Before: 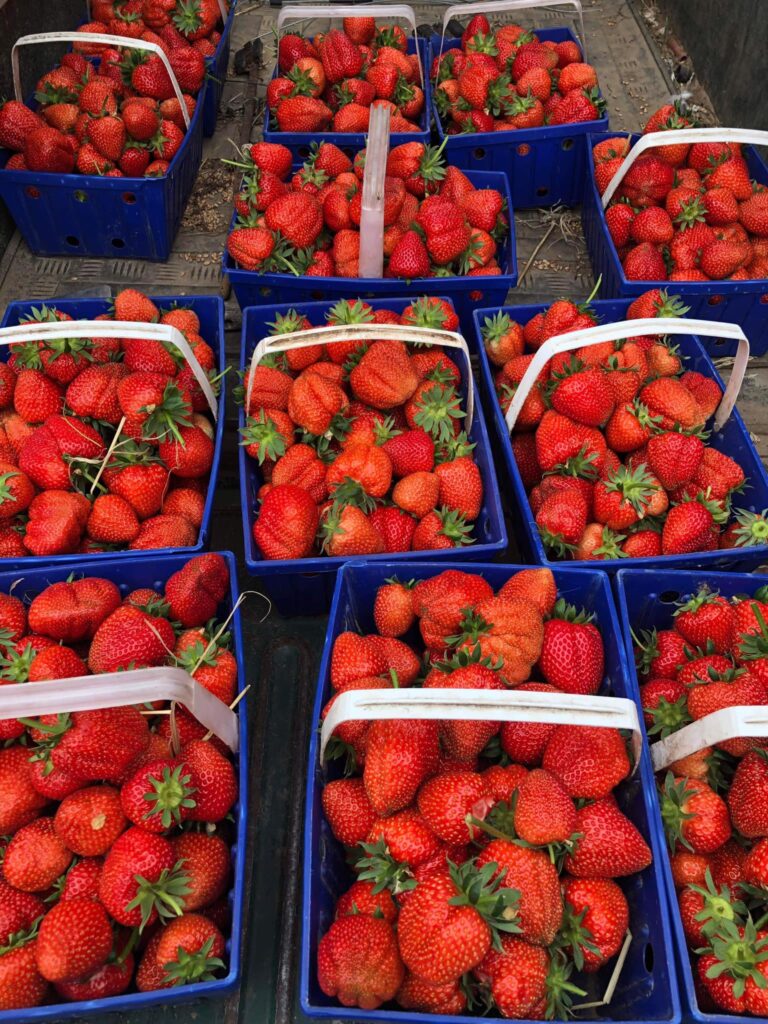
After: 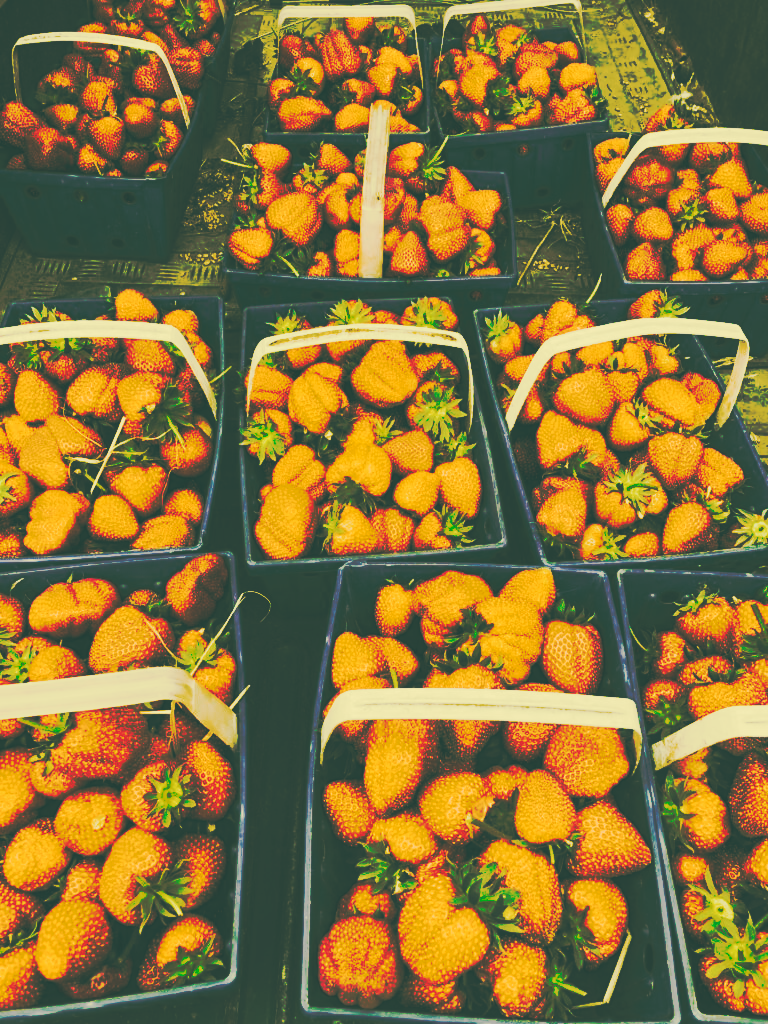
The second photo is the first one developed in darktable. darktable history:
tone curve: curves: ch0 [(0, 0) (0.003, 0.002) (0.011, 0.01) (0.025, 0.022) (0.044, 0.039) (0.069, 0.061) (0.1, 0.087) (0.136, 0.119) (0.177, 0.155) (0.224, 0.196) (0.277, 0.242) (0.335, 0.293) (0.399, 0.349) (0.468, 0.409) (0.543, 0.685) (0.623, 0.74) (0.709, 0.8) (0.801, 0.863) (0.898, 0.929) (1, 1)], preserve colors none
color look up table: target L [87.31, 85.84, 85.76, 77.58, 75.63, 76.46, 65.83, 65.09, 64.7, 47.89, 43.05, 31.86, 200, 85.81, 83.16, 81.06, 82.54, 78.62, 76.23, 76.95, 60.68, 64.01, 60.02, 40.64, 37.37, 38.62, 32.48, 87.42, 85.97, 86.31, 81.51, 80.3, 84.53, 74.83, 71.04, 83.85, 76.72, 70.51, 43.32, 39.03, 35.05, 40.01, 33.26, 31.86, 83.13, 77.99, 65.08, 60.84, 36.06], target a [-7.911, -11.56, -12.12, -14.12, -22.1, -8.133, -48.28, -1.035, -4.211, -28.61, -26.2, -13.79, 0, -5.231, -3.89, 4.228, 3.104, 12.24, 16.85, 18.77, 21.31, 34.31, 49.18, -1.583, -9.095, 9.408, -10.3, -5.636, -4.034, -4.12, -4.66, 2.993, -2.335, 24.86, 9.032, -0.488, -1.053, 10.44, -6.329, 12.85, -3.665, 13.29, -12.83, -13.79, -10.62, -8.95, -18.24, -30.41, -16.09], target b [42.02, 39.45, 42.78, 54.64, 41.66, 37.28, 49.91, 54.8, 43.01, 27.73, 15.85, 5.343, 0, 49.42, 41.2, 48.2, 40.17, 48.92, 63.38, 43.67, 44.9, 50.26, 33.49, 19.79, 10.83, 16.23, 6.33, 40.77, 38.91, 39.36, 35.97, 36.18, 36.54, 32.29, 34.95, 35.7, 23.82, 23.6, -10.24, 10.2, 7.059, -11.88, 3.619, 5.343, 34.36, 25.86, 16.16, 19.25, 5.719], num patches 49
